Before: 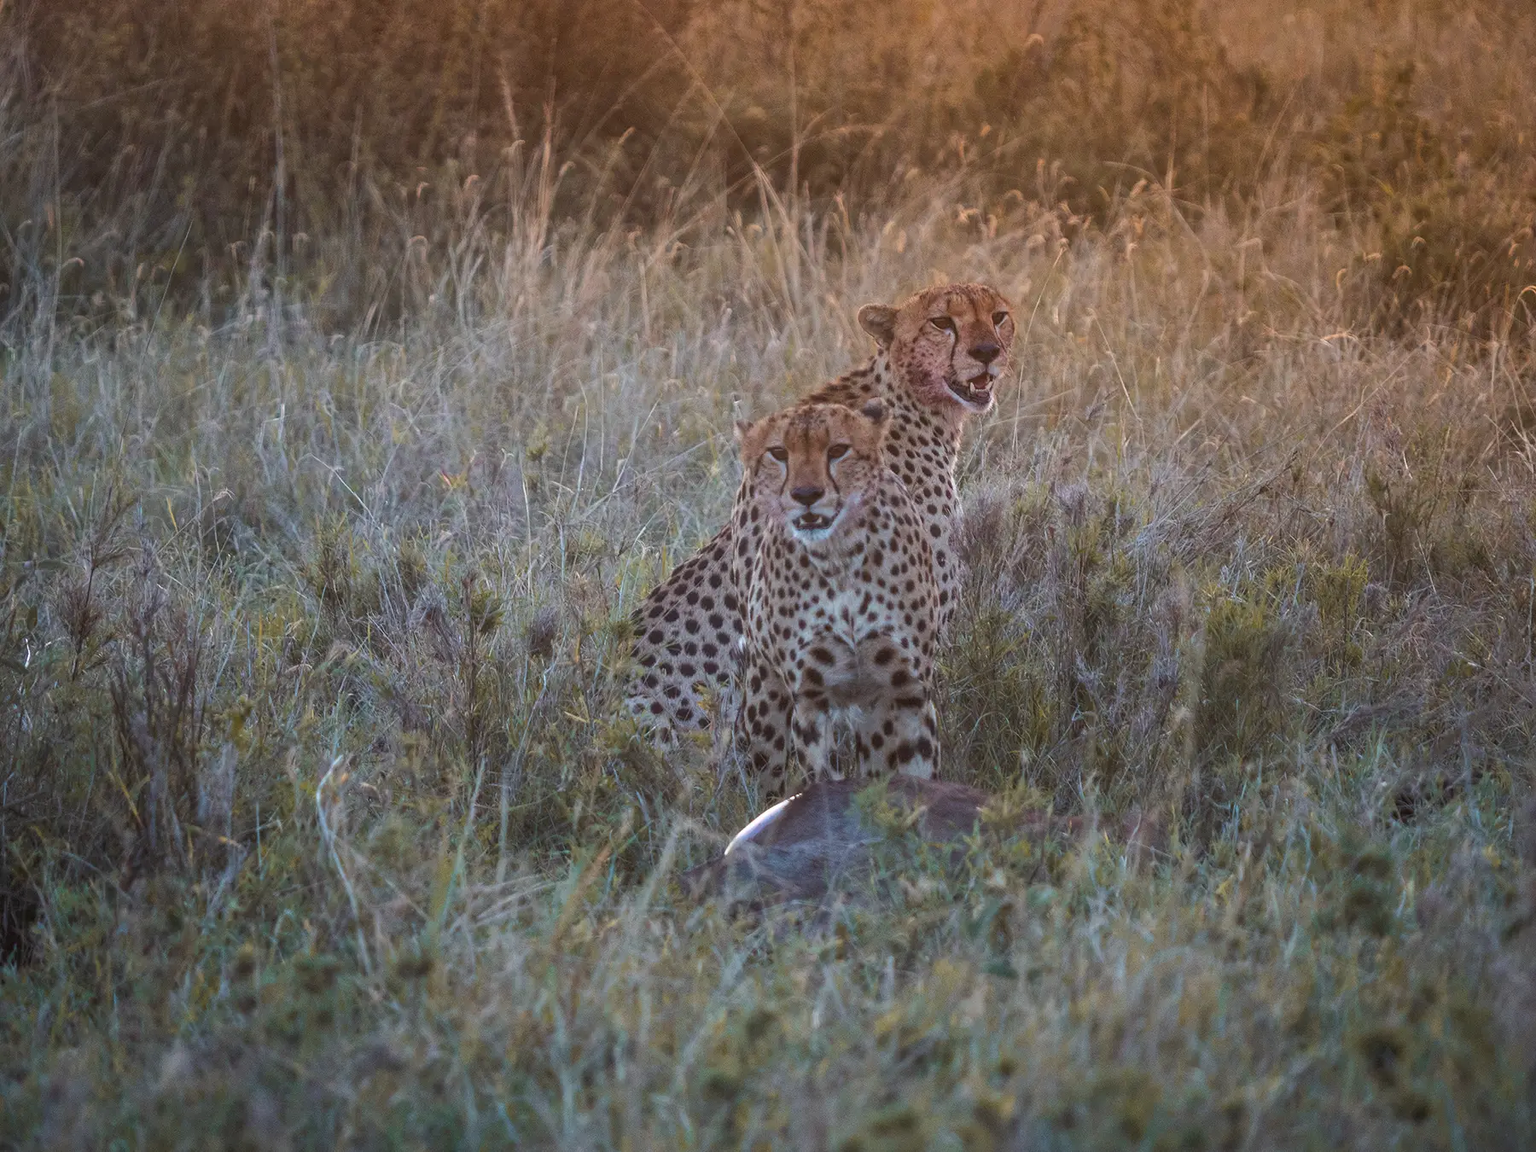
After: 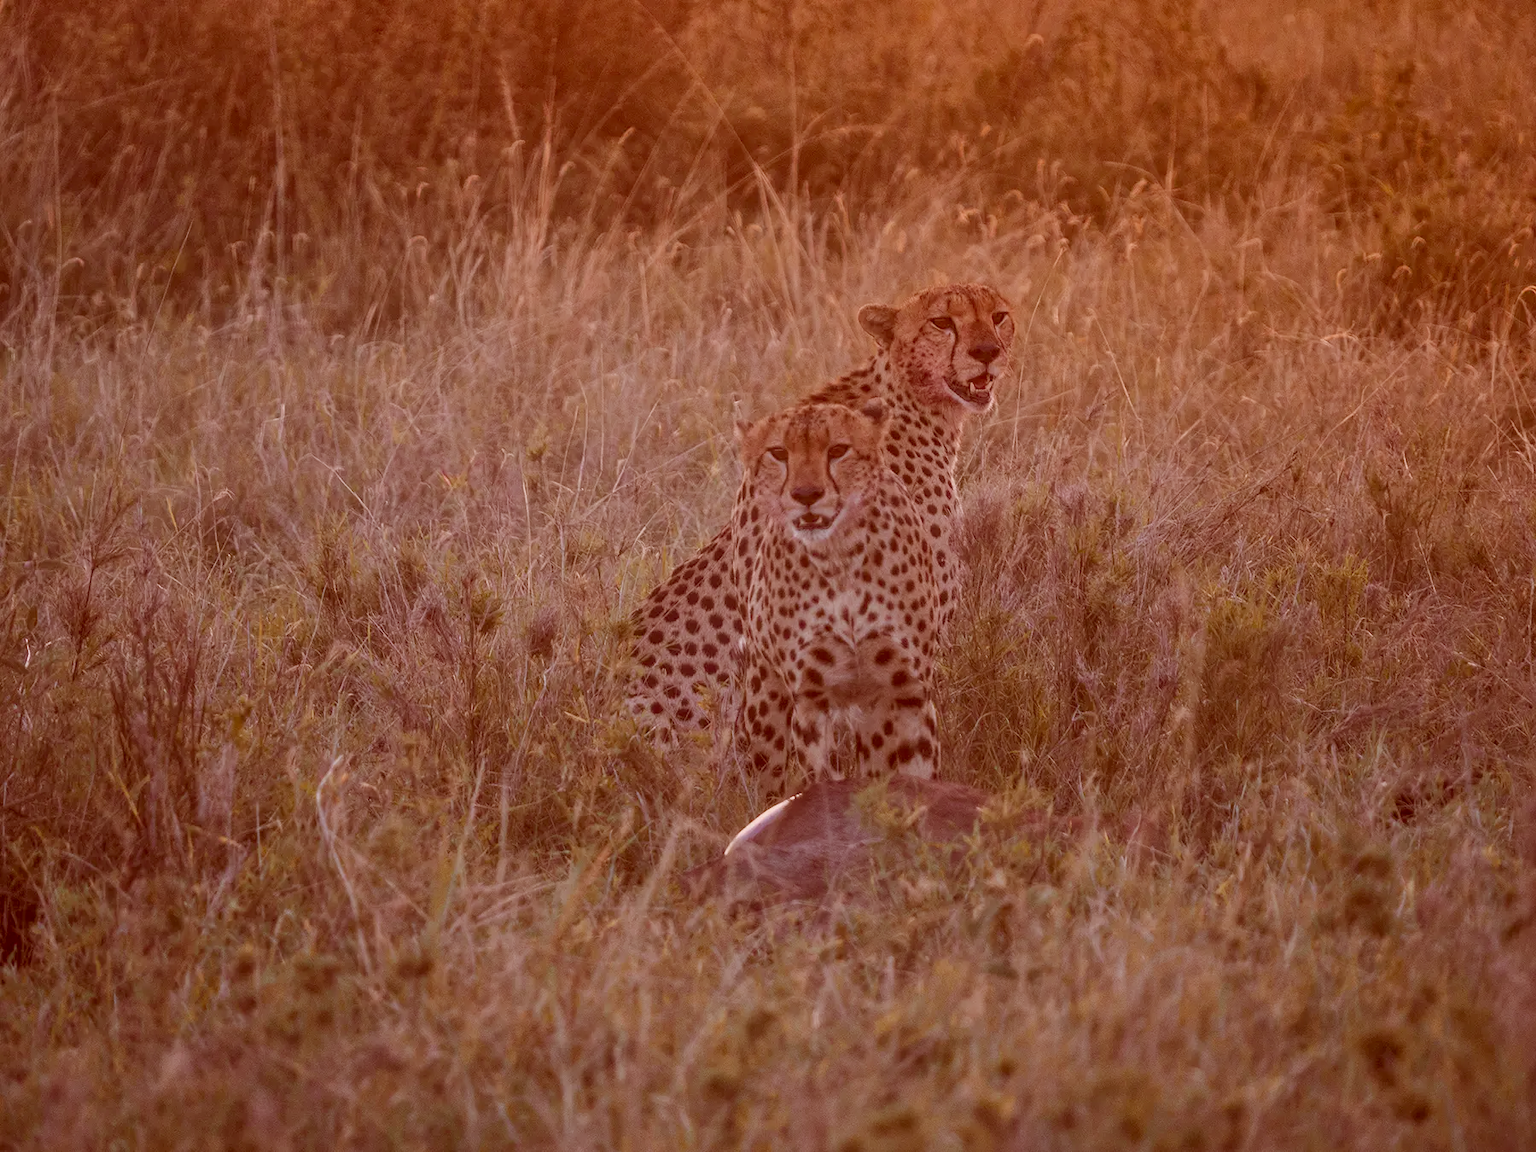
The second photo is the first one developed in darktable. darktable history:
white balance: red 0.982, blue 1.018
color correction: highlights a* 9.03, highlights b* 8.71, shadows a* 40, shadows b* 40, saturation 0.8
tone equalizer: -8 EV 0.25 EV, -7 EV 0.417 EV, -6 EV 0.417 EV, -5 EV 0.25 EV, -3 EV -0.25 EV, -2 EV -0.417 EV, -1 EV -0.417 EV, +0 EV -0.25 EV, edges refinement/feathering 500, mask exposure compensation -1.57 EV, preserve details guided filter
